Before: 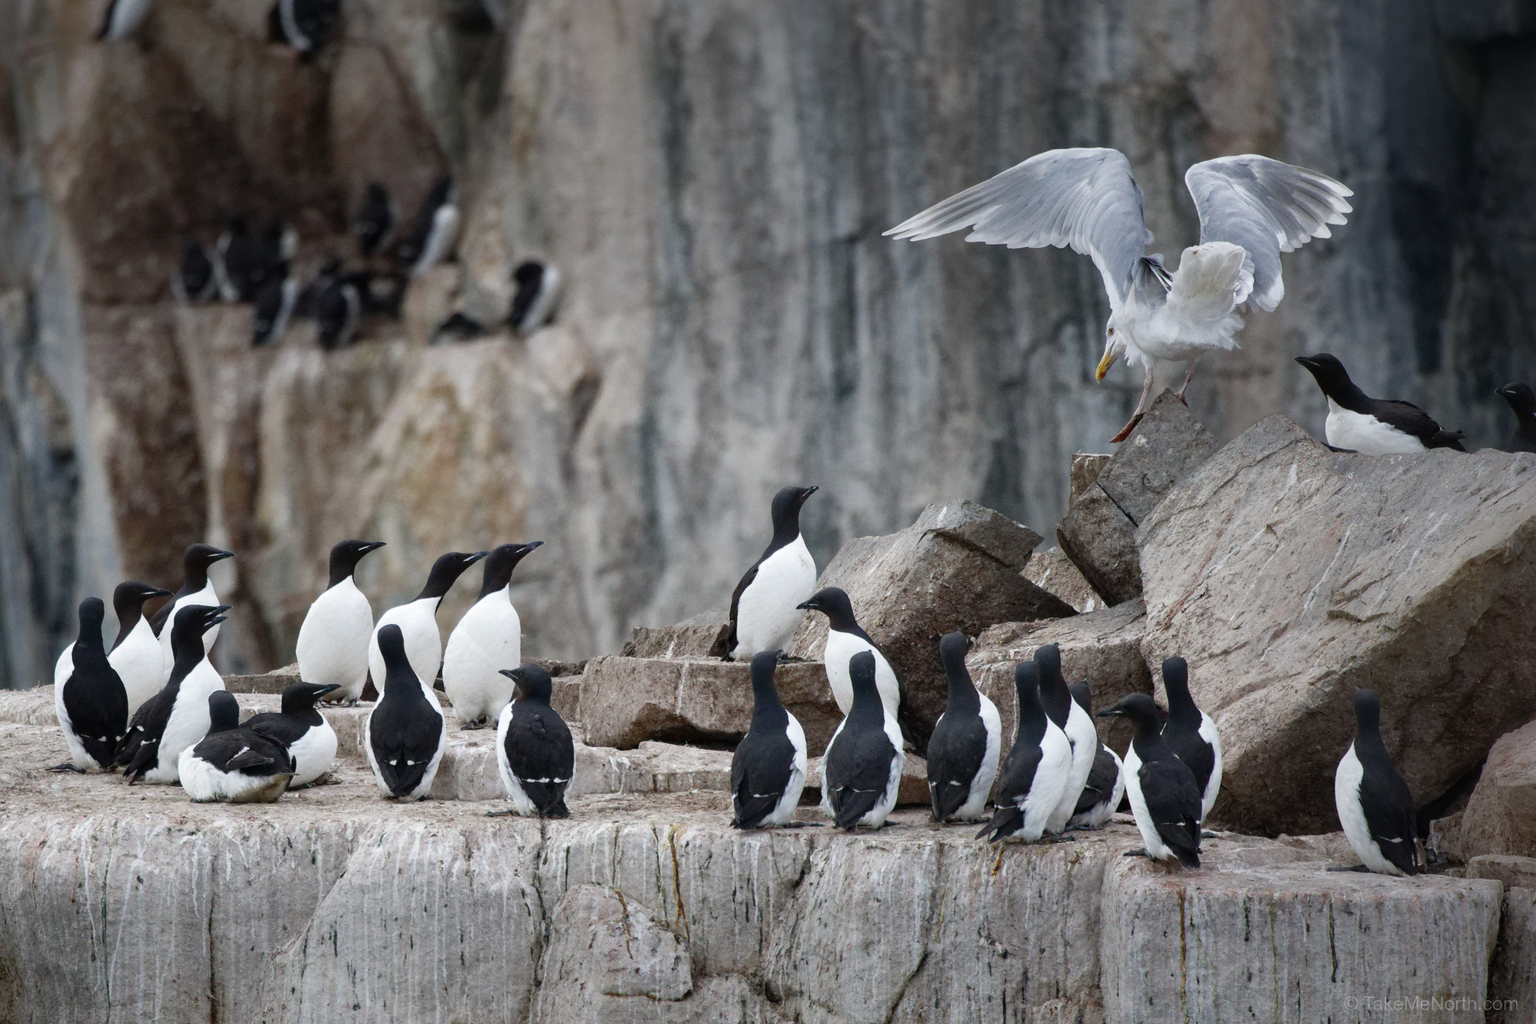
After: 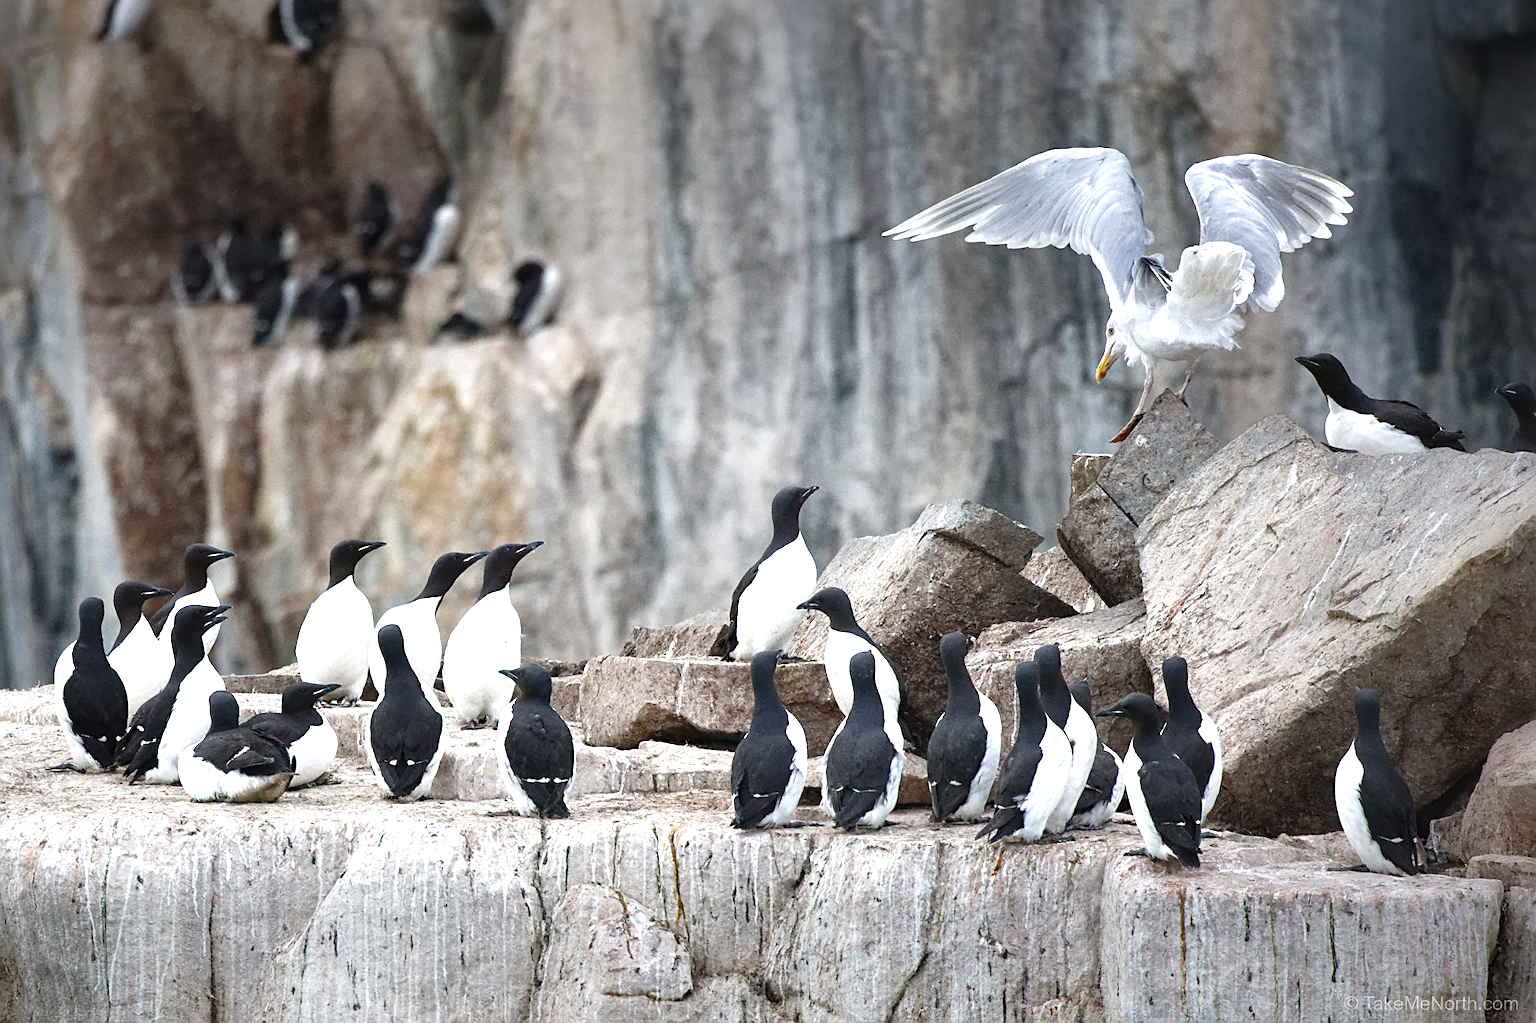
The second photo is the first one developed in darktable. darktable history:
sharpen: on, module defaults
exposure: black level correction 0, exposure 0.949 EV, compensate highlight preservation false
